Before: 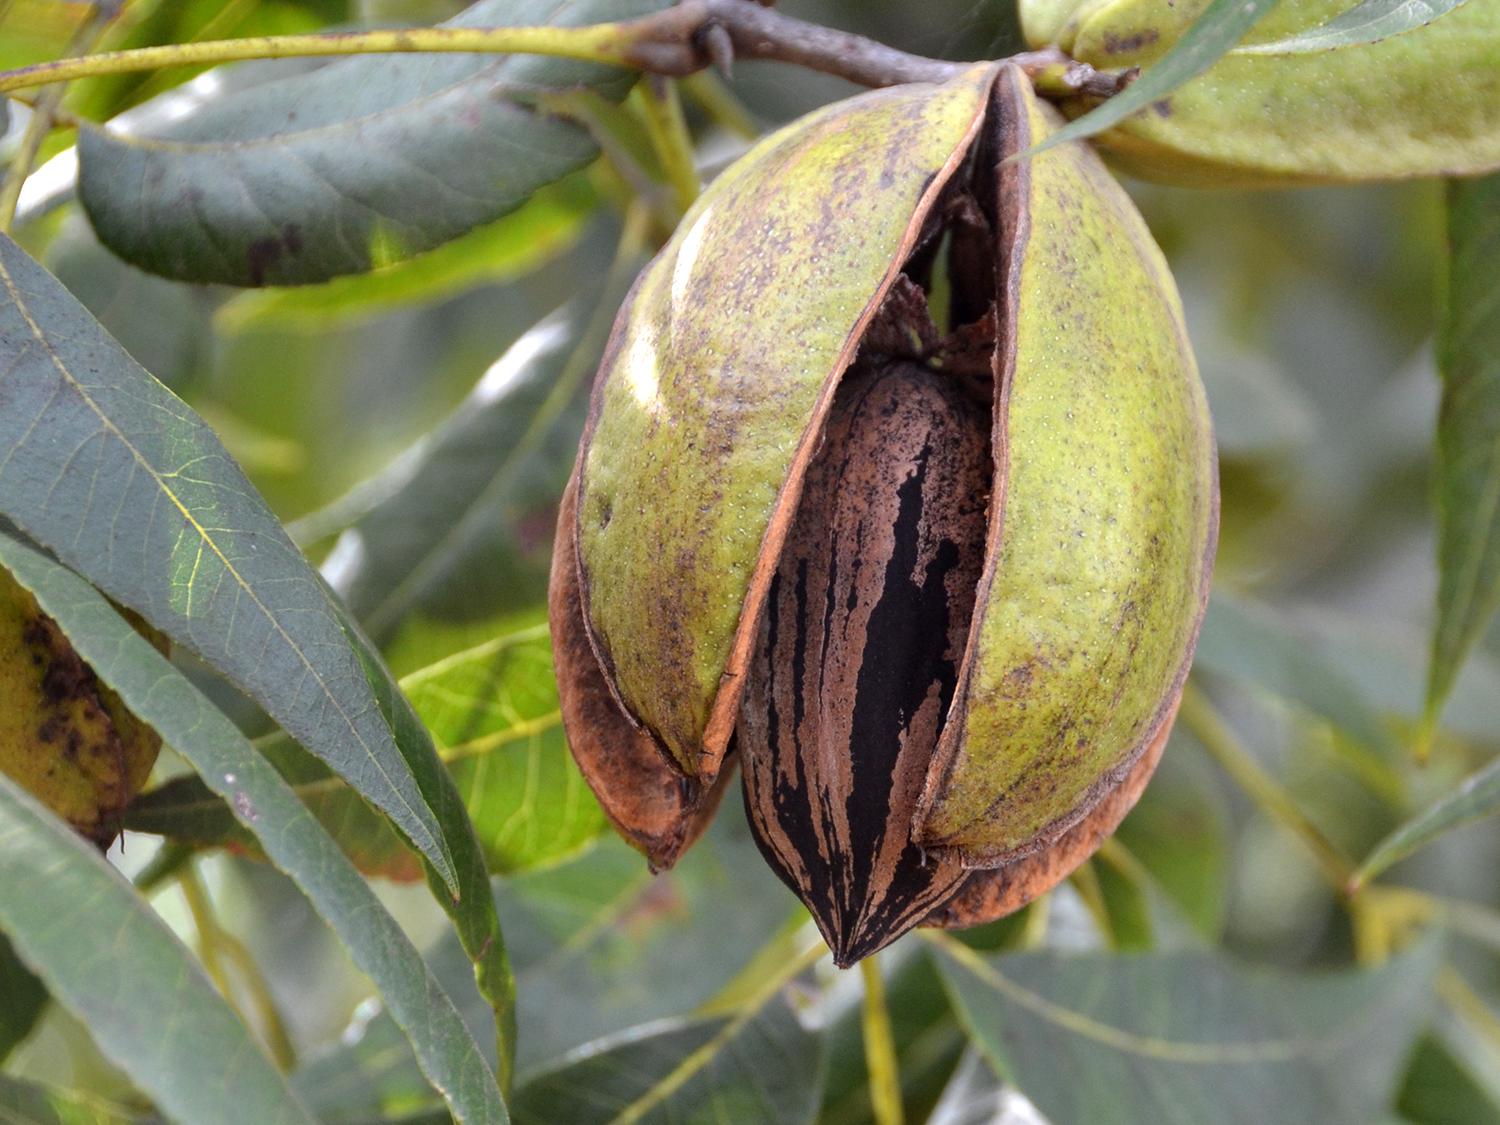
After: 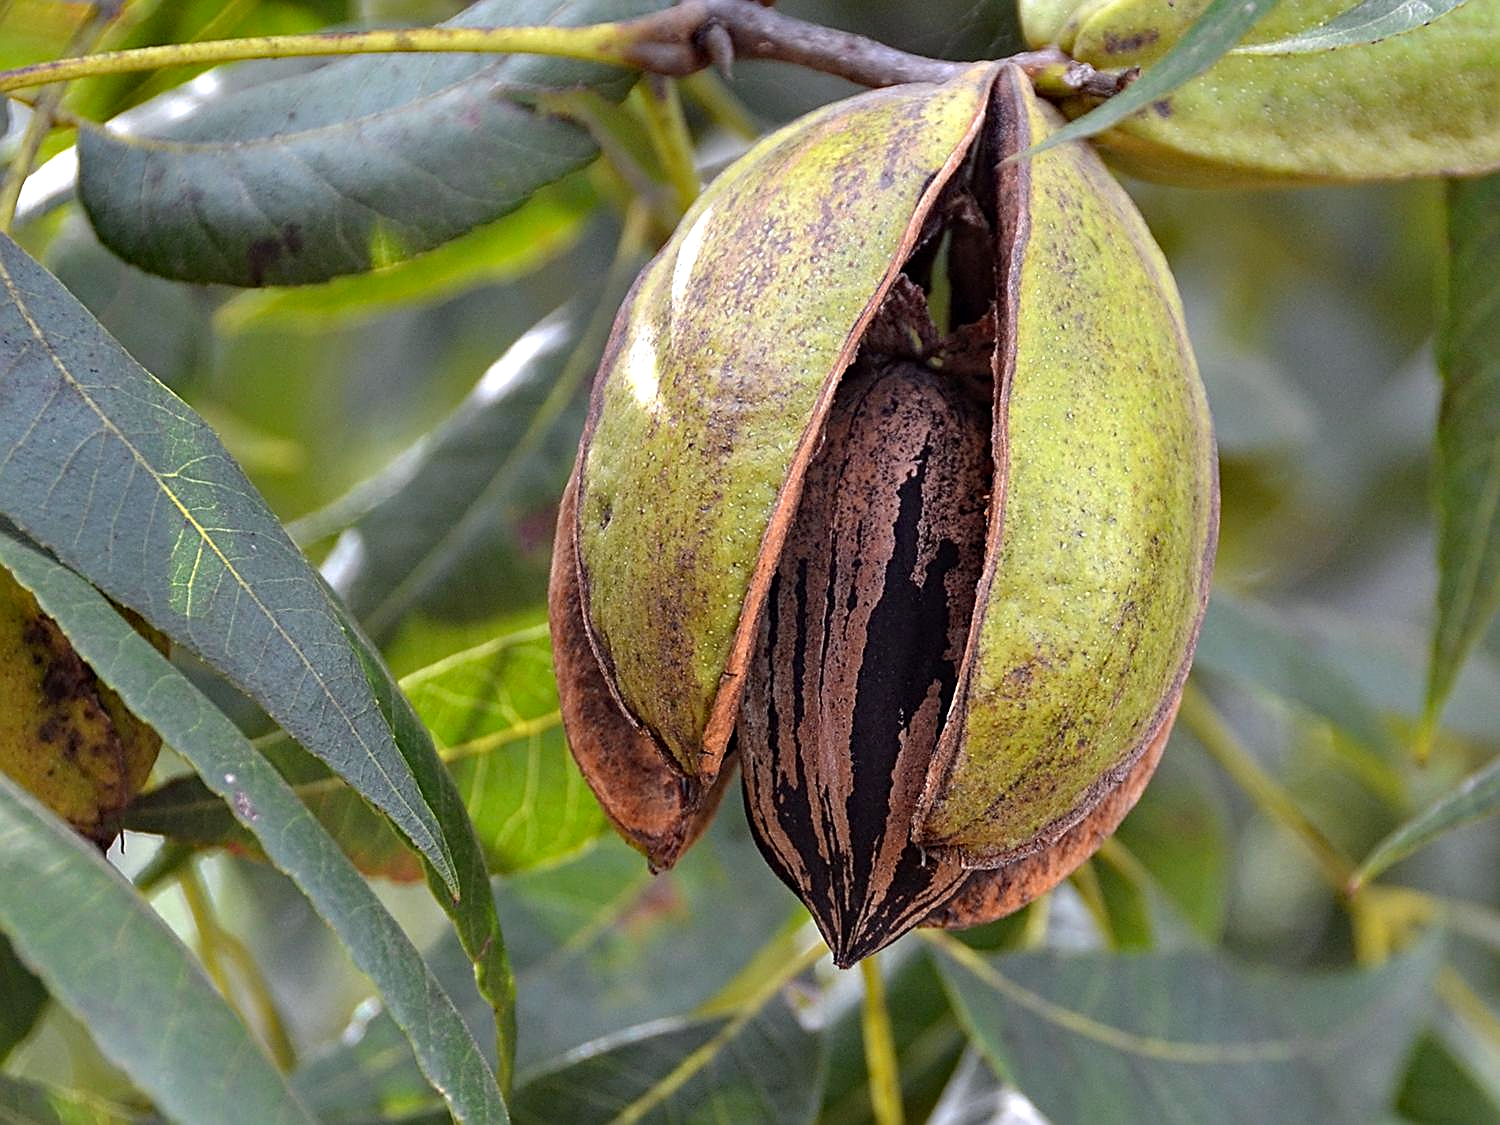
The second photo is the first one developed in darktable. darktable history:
haze removal: compatibility mode true, adaptive false
sharpen: amount 1
